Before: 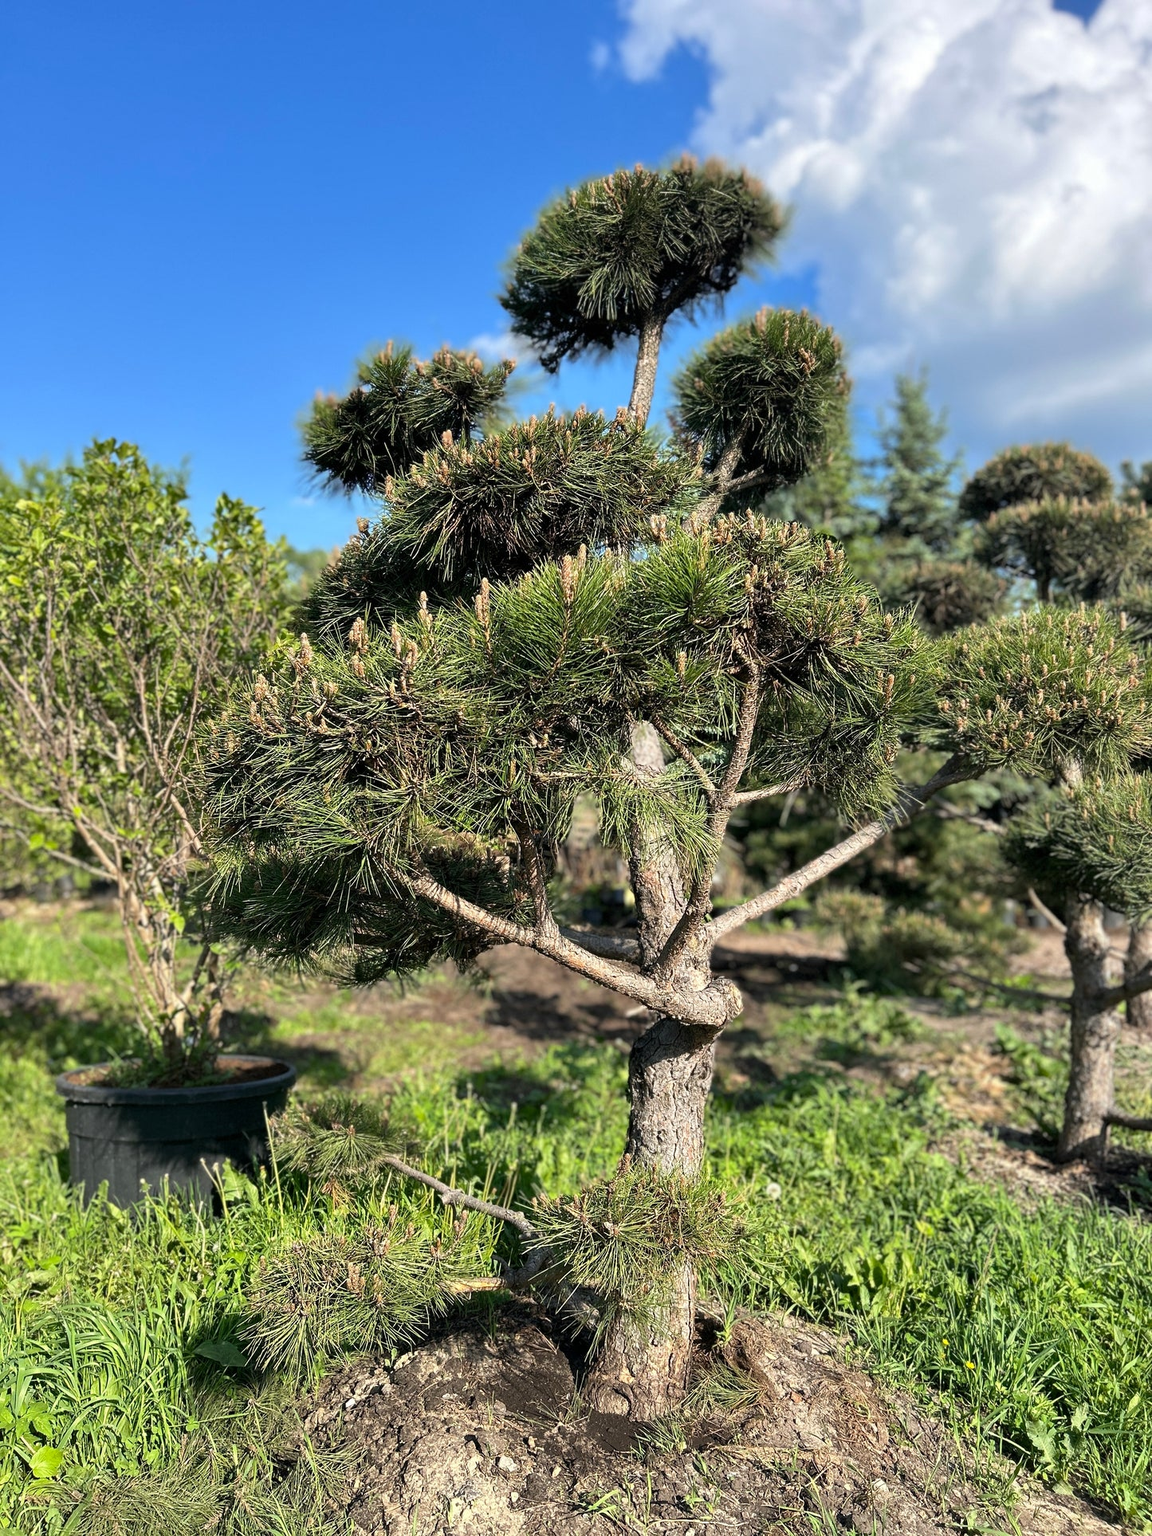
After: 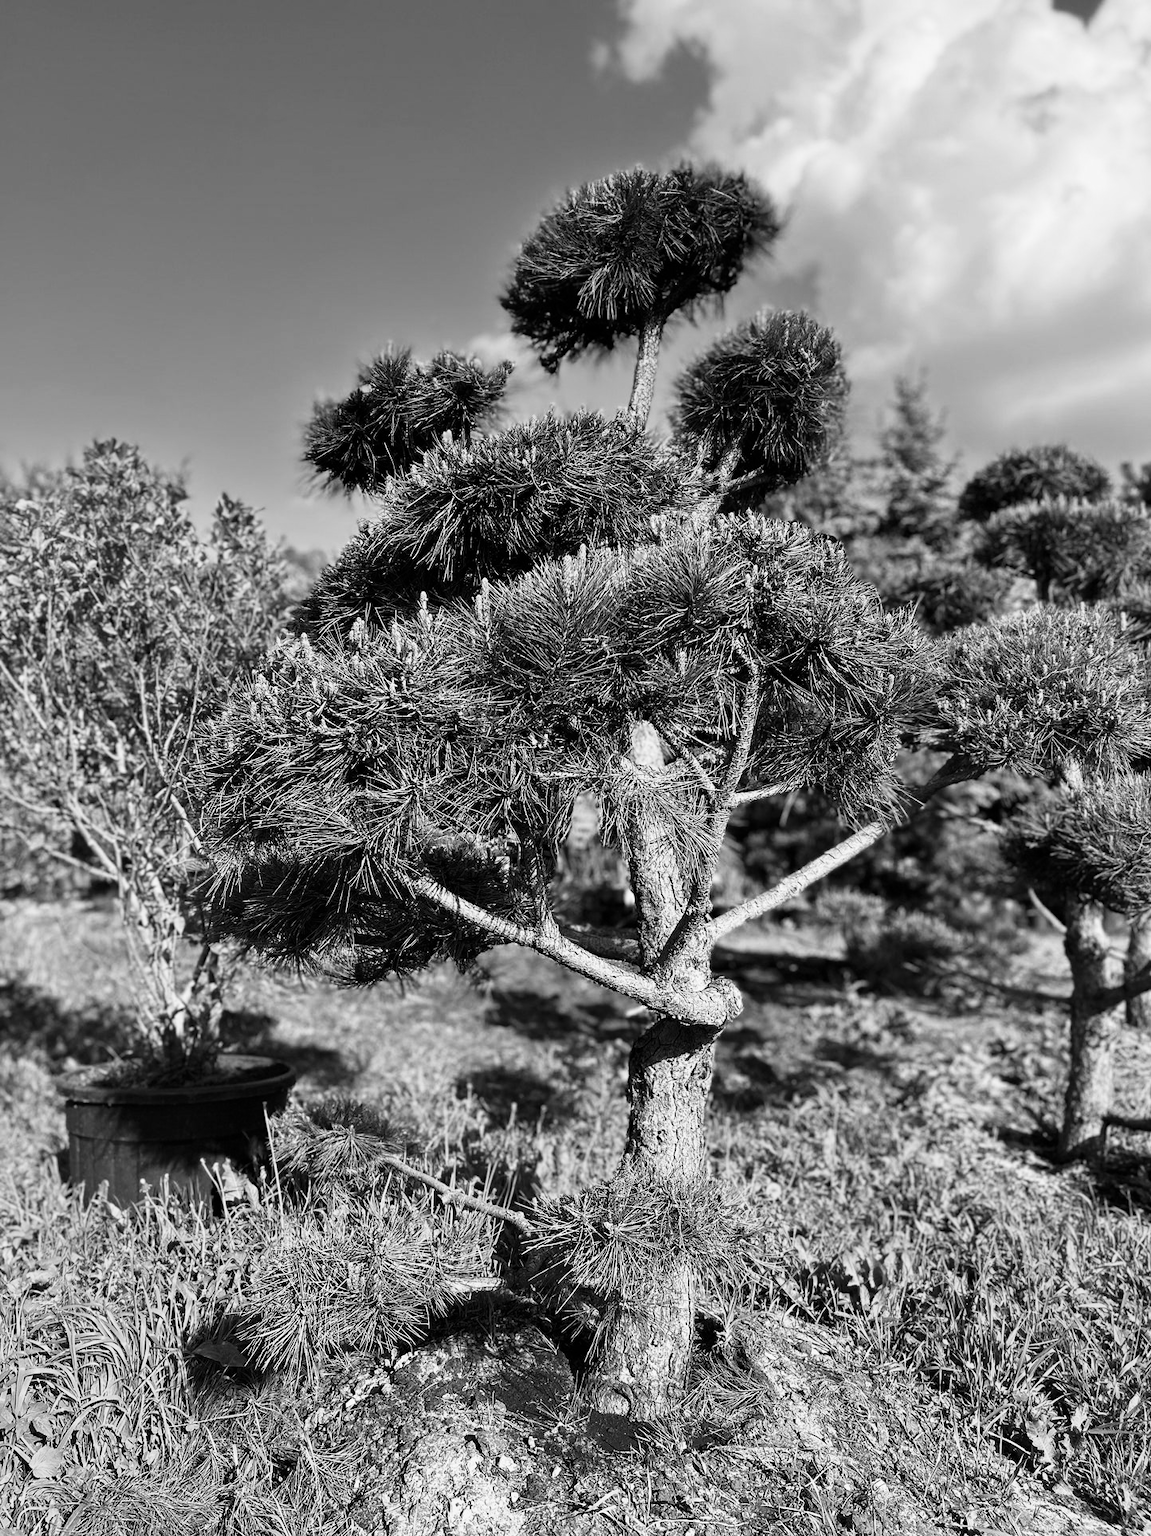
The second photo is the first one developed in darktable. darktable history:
tone curve: curves: ch0 [(0, 0) (0.059, 0.027) (0.178, 0.105) (0.292, 0.233) (0.485, 0.472) (0.837, 0.887) (1, 0.983)]; ch1 [(0, 0) (0.23, 0.166) (0.34, 0.298) (0.371, 0.334) (0.435, 0.413) (0.477, 0.469) (0.499, 0.498) (0.534, 0.551) (0.56, 0.585) (0.754, 0.801) (1, 1)]; ch2 [(0, 0) (0.431, 0.414) (0.498, 0.503) (0.524, 0.531) (0.568, 0.567) (0.6, 0.597) (0.65, 0.651) (0.752, 0.764) (1, 1)], color space Lab, independent channels, preserve colors none
monochrome: a 16.06, b 15.48, size 1
